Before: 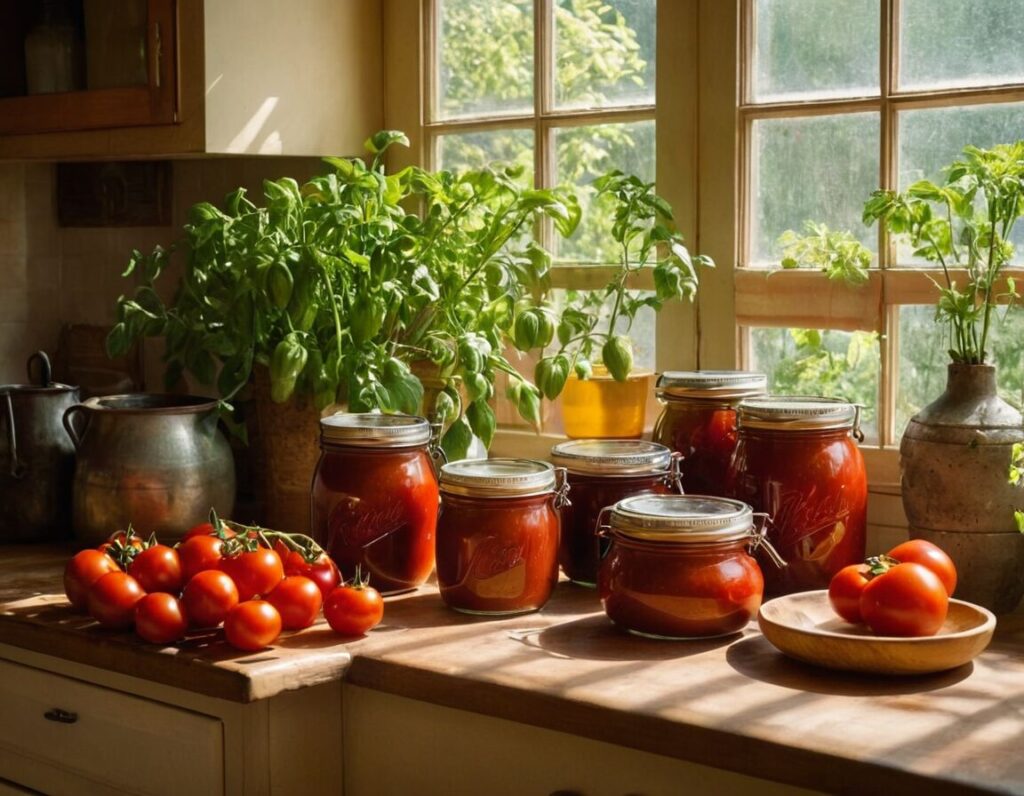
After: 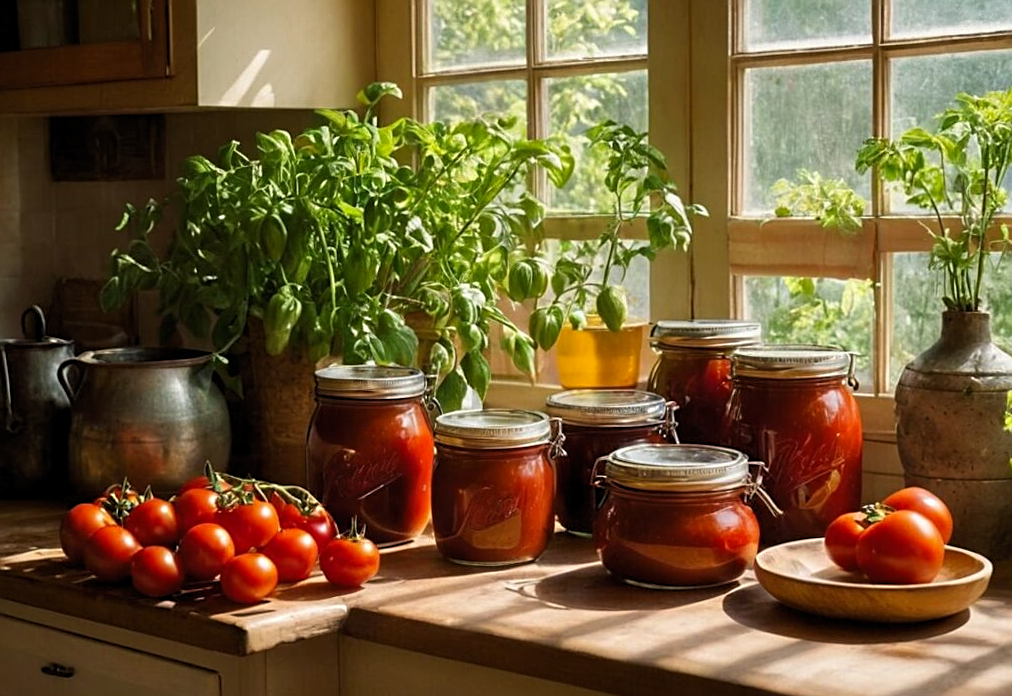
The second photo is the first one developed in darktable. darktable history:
sharpen: on, module defaults
levels: levels [0.026, 0.507, 0.987]
rotate and perspective: rotation -0.45°, automatic cropping original format, crop left 0.008, crop right 0.992, crop top 0.012, crop bottom 0.988
crop and rotate: top 5.609%, bottom 5.609%
contrast brightness saturation: contrast -0.02, brightness -0.01, saturation 0.03
